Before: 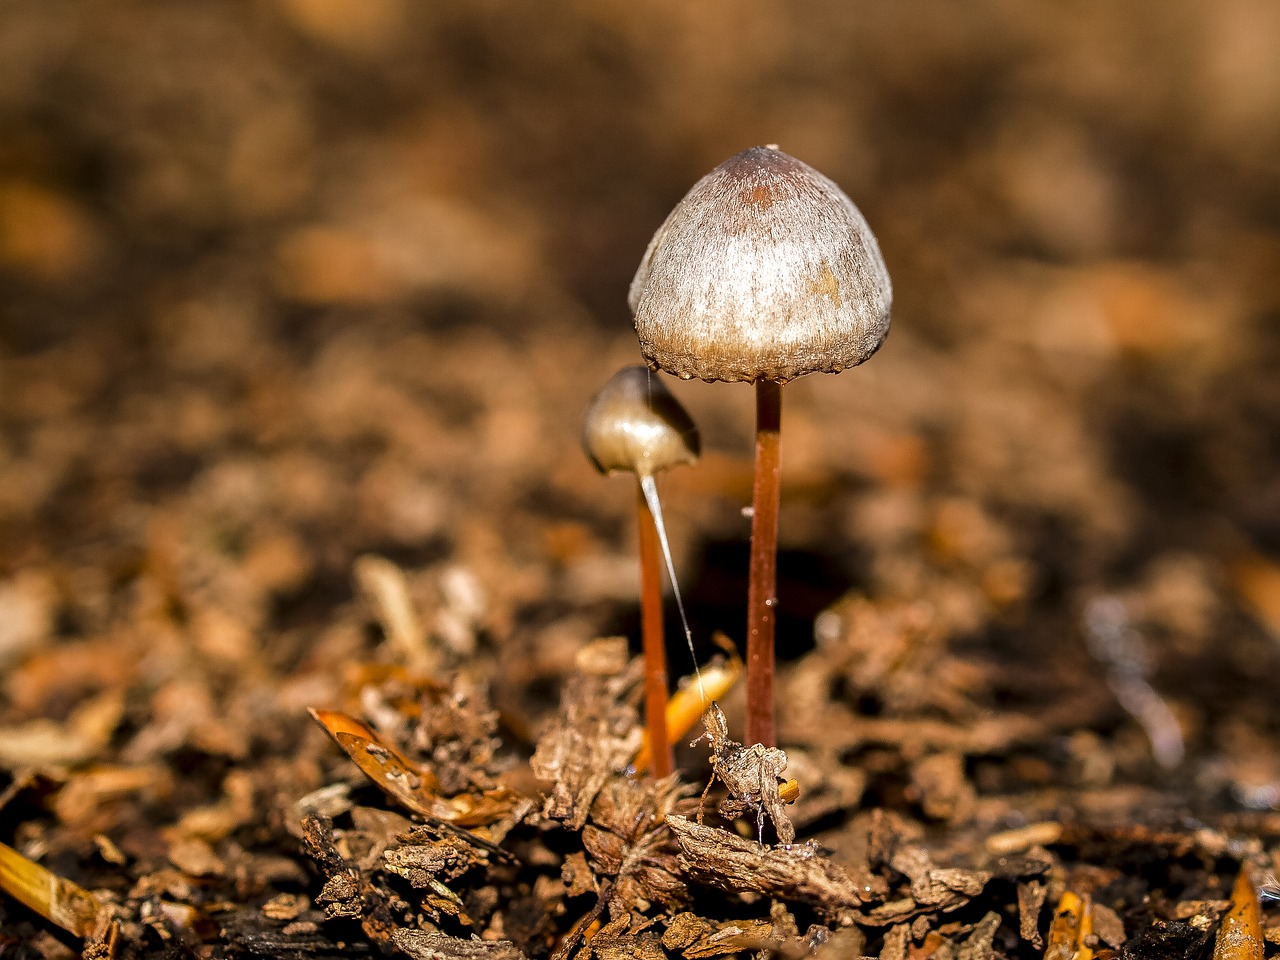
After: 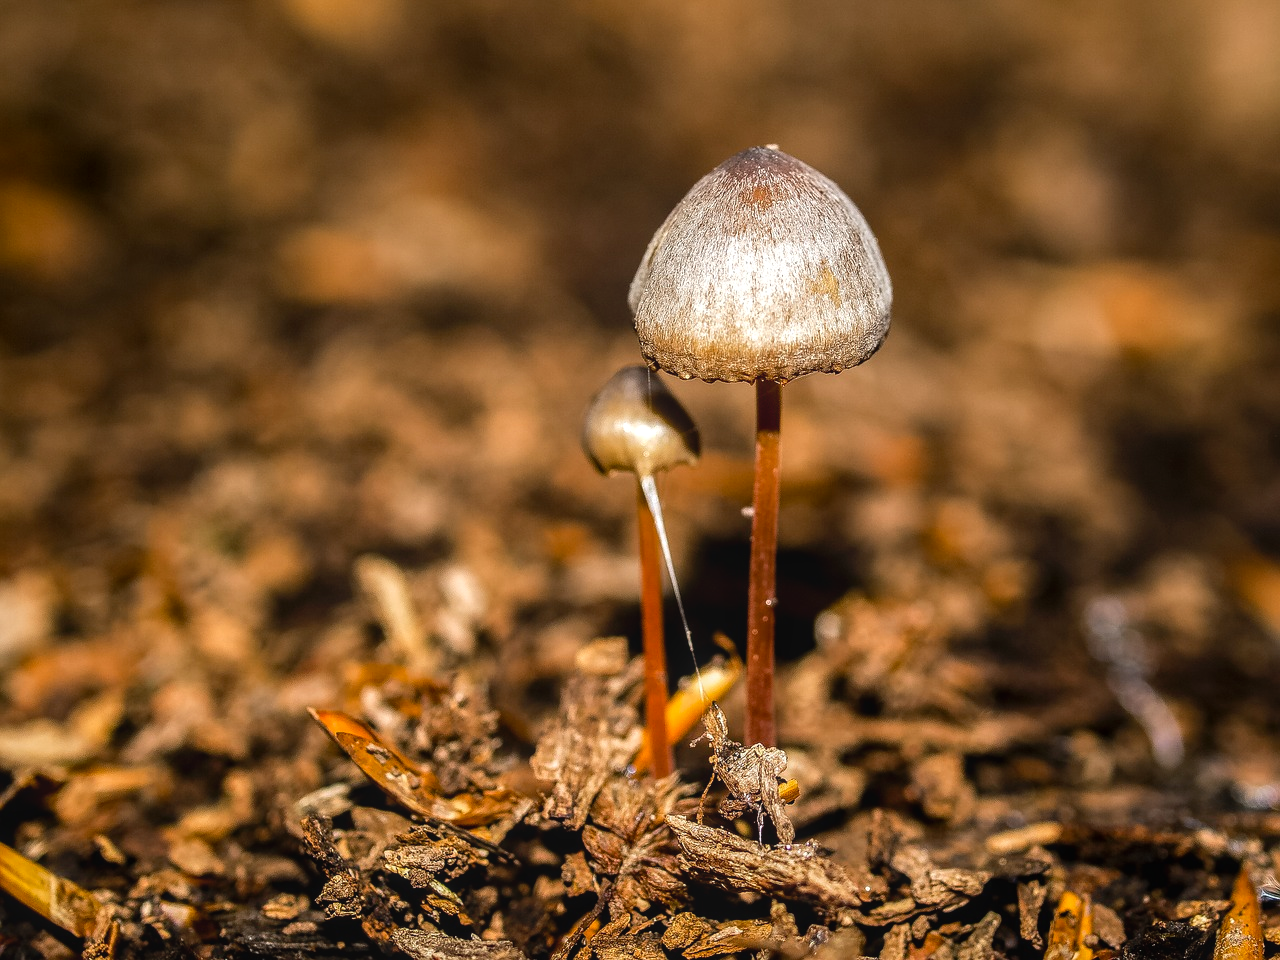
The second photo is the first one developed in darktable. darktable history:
local contrast: highlights 45%, shadows 6%, detail 100%
tone equalizer: -8 EV -0.38 EV, -7 EV -0.394 EV, -6 EV -0.312 EV, -5 EV -0.239 EV, -3 EV 0.244 EV, -2 EV 0.337 EV, -1 EV 0.364 EV, +0 EV 0.401 EV, edges refinement/feathering 500, mask exposure compensation -1.57 EV, preserve details guided filter
exposure: black level correction 0.005, exposure 0.001 EV, compensate exposure bias true, compensate highlight preservation false
